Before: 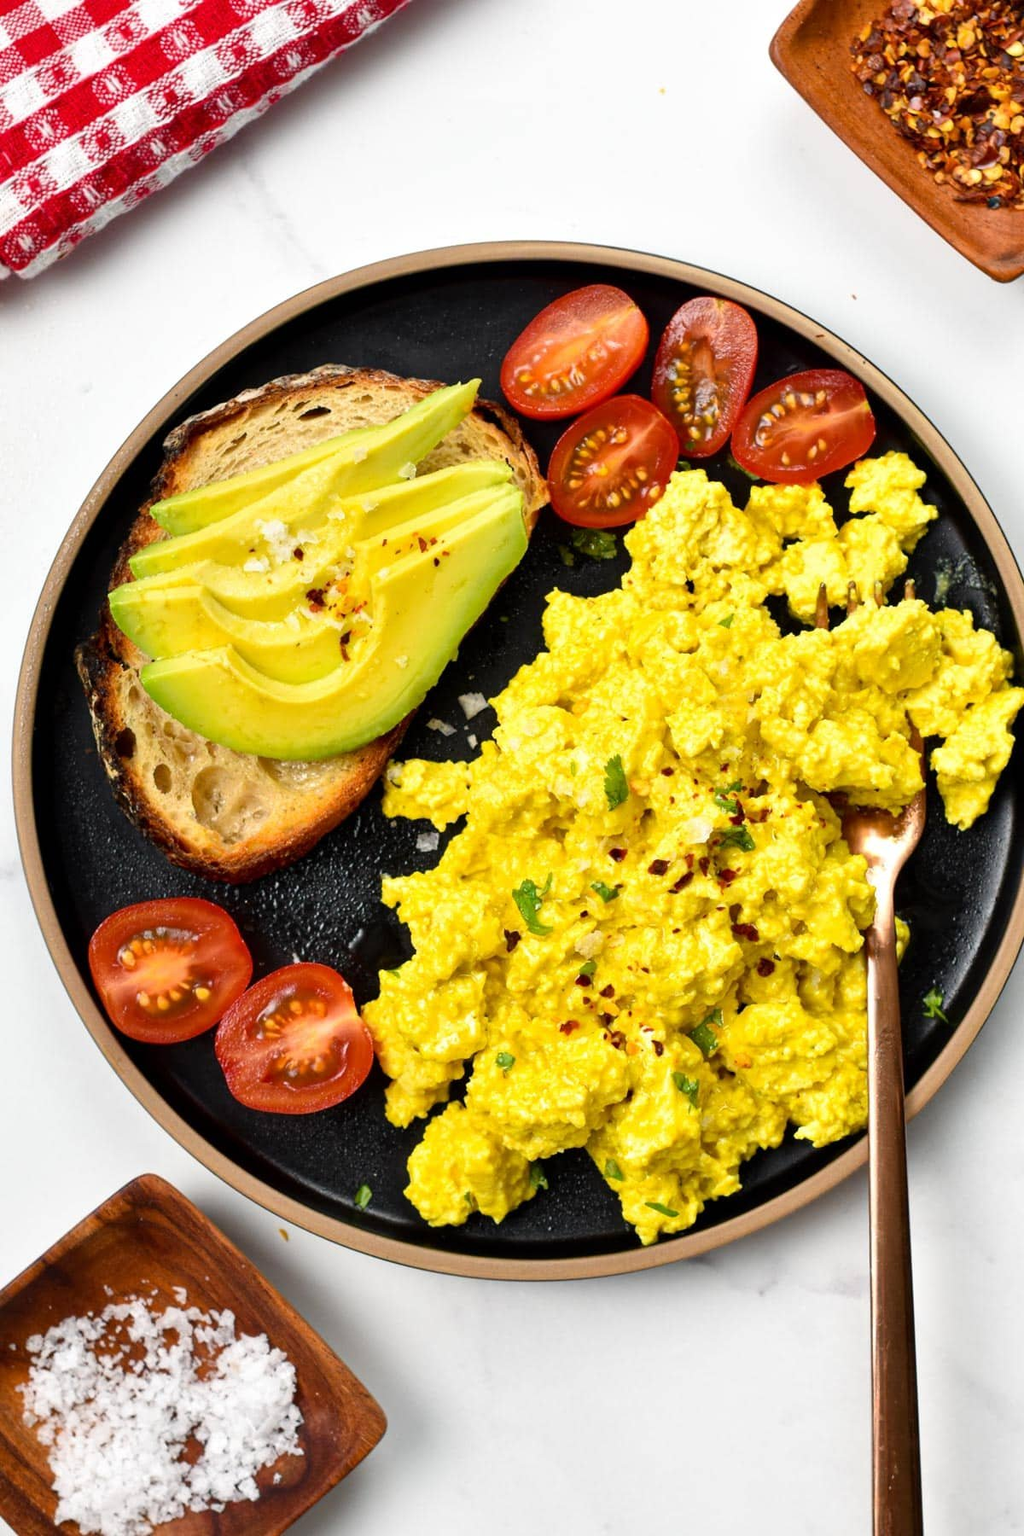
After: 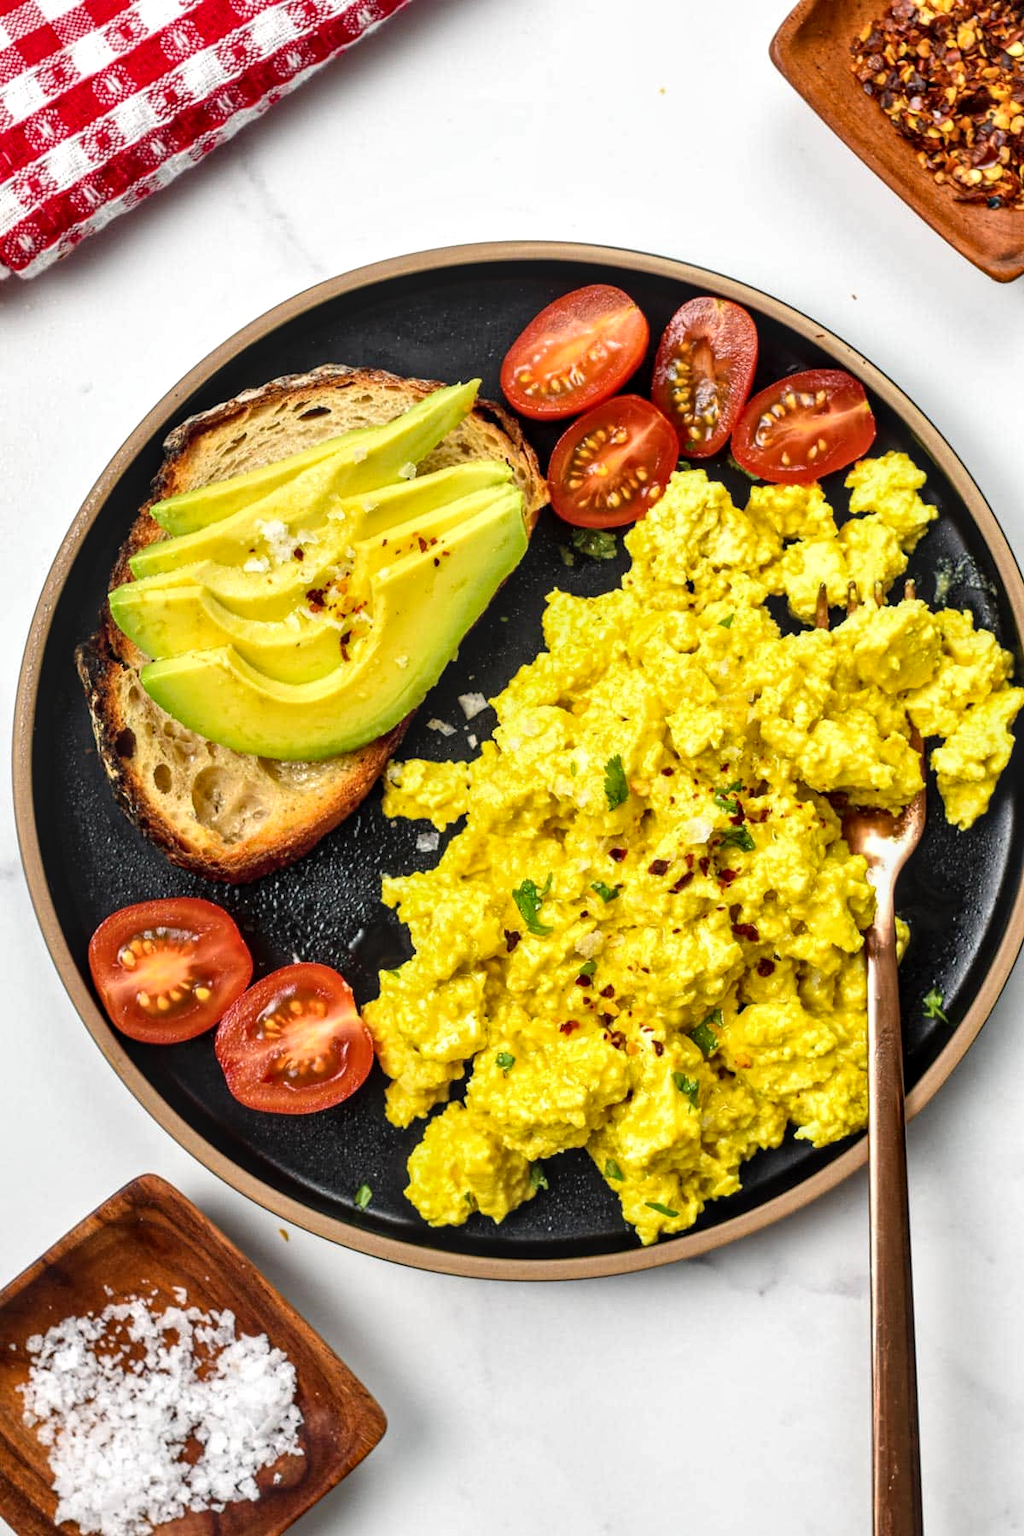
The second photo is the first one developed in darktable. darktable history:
local contrast: highlights 61%, detail 143%, midtone range 0.422
